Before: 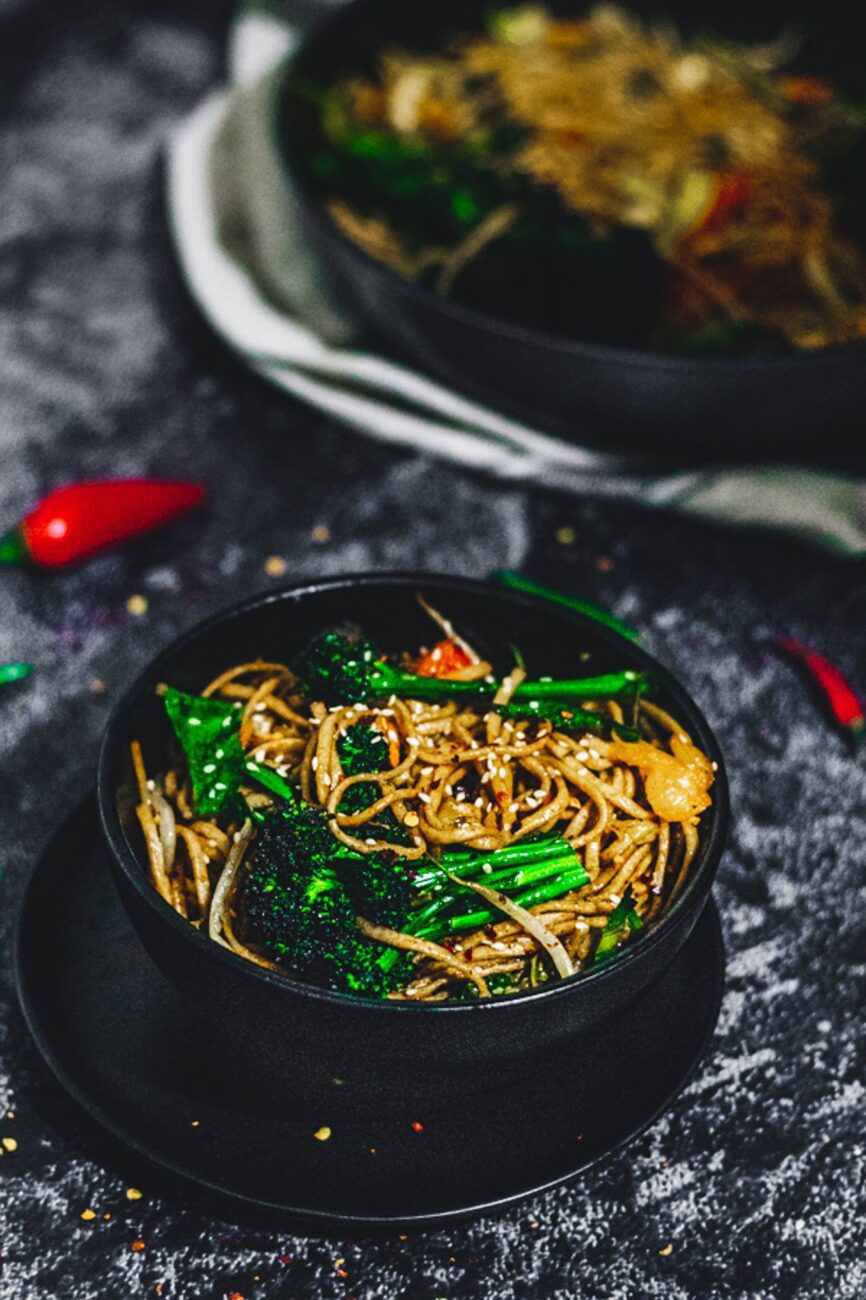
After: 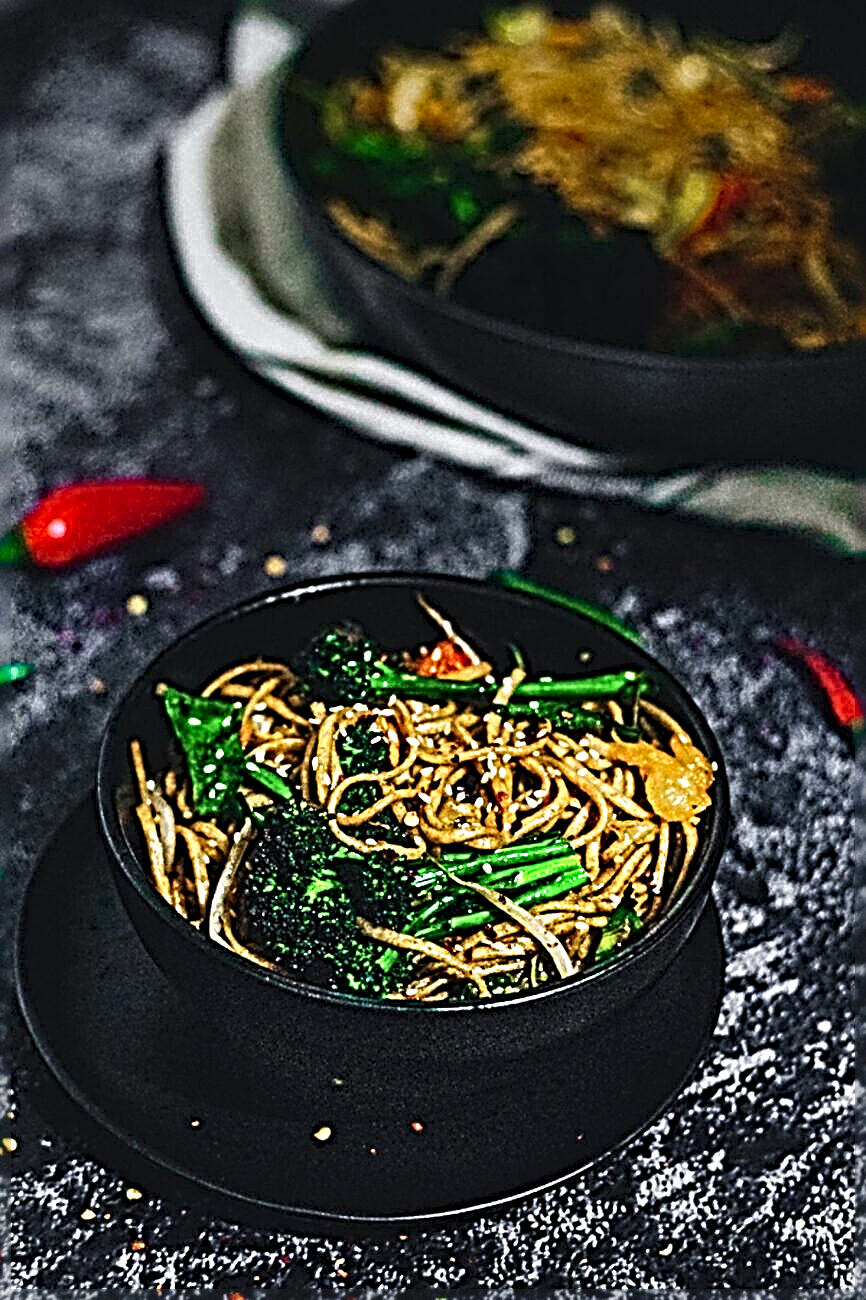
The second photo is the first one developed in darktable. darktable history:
haze removal: compatibility mode true, adaptive false
sharpen: radius 4.001, amount 2
